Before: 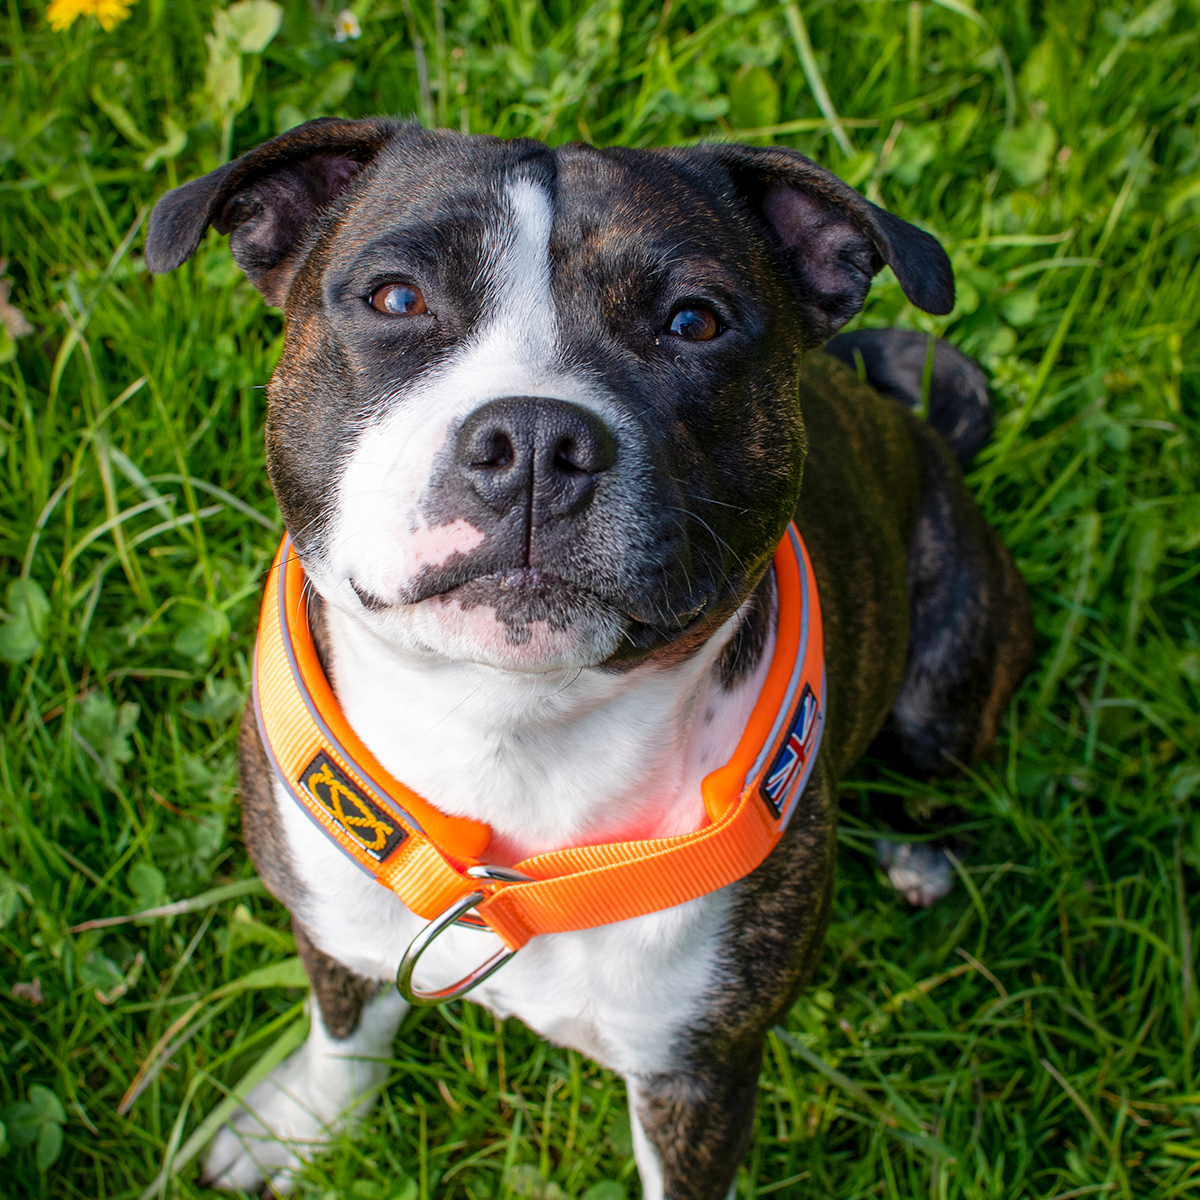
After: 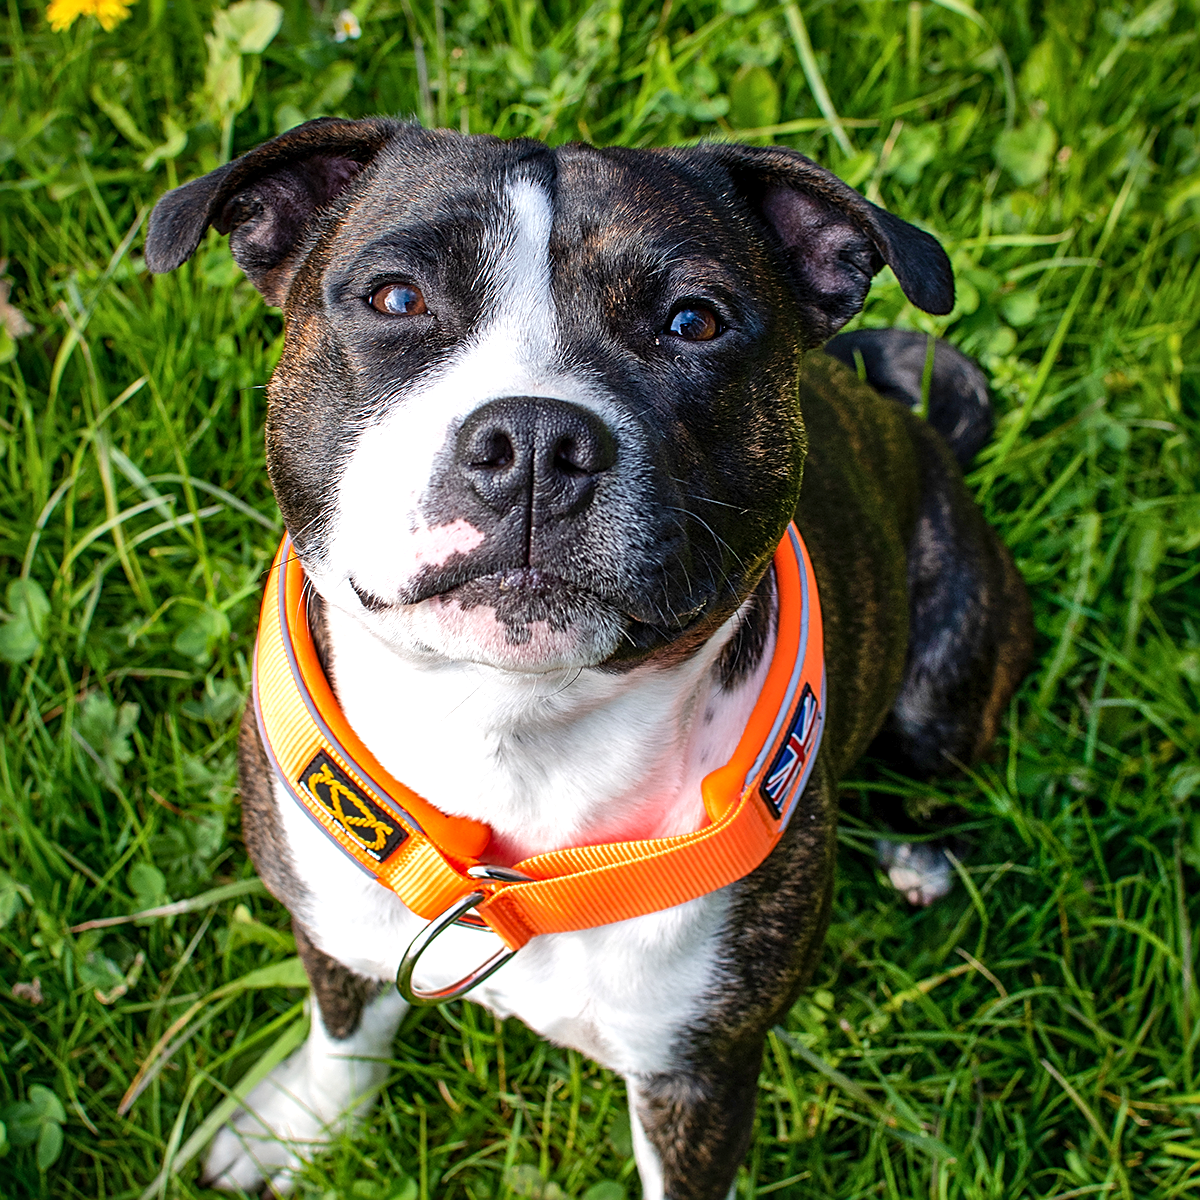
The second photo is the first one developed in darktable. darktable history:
shadows and highlights: soften with gaussian
sharpen: on, module defaults
tone equalizer: -8 EV -0.417 EV, -7 EV -0.389 EV, -6 EV -0.333 EV, -5 EV -0.222 EV, -3 EV 0.222 EV, -2 EV 0.333 EV, -1 EV 0.389 EV, +0 EV 0.417 EV, edges refinement/feathering 500, mask exposure compensation -1.57 EV, preserve details no
